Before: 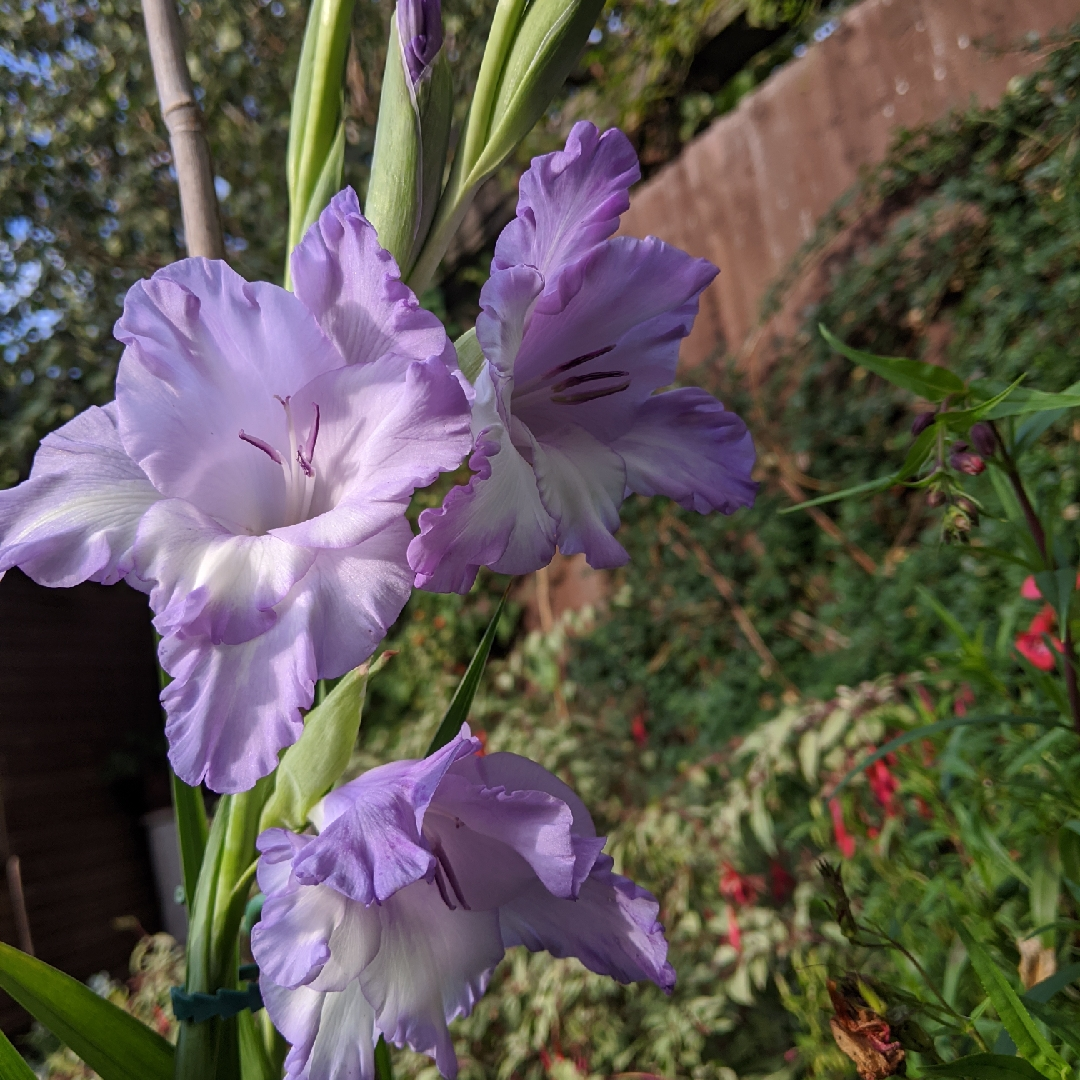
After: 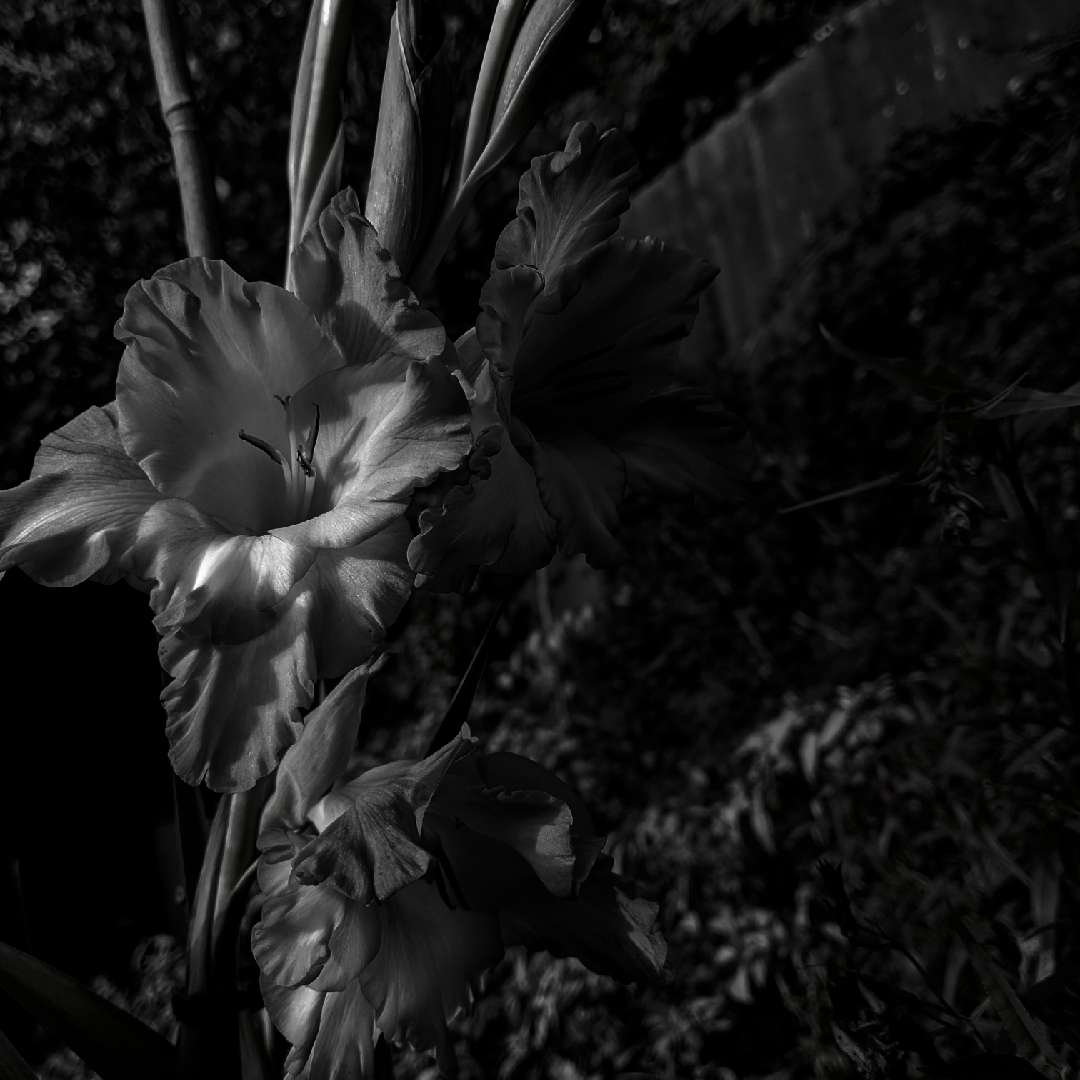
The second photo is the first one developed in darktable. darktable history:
exposure: black level correction 0.011, compensate highlight preservation false
contrast brightness saturation: contrast 0.017, brightness -0.995, saturation -0.987
